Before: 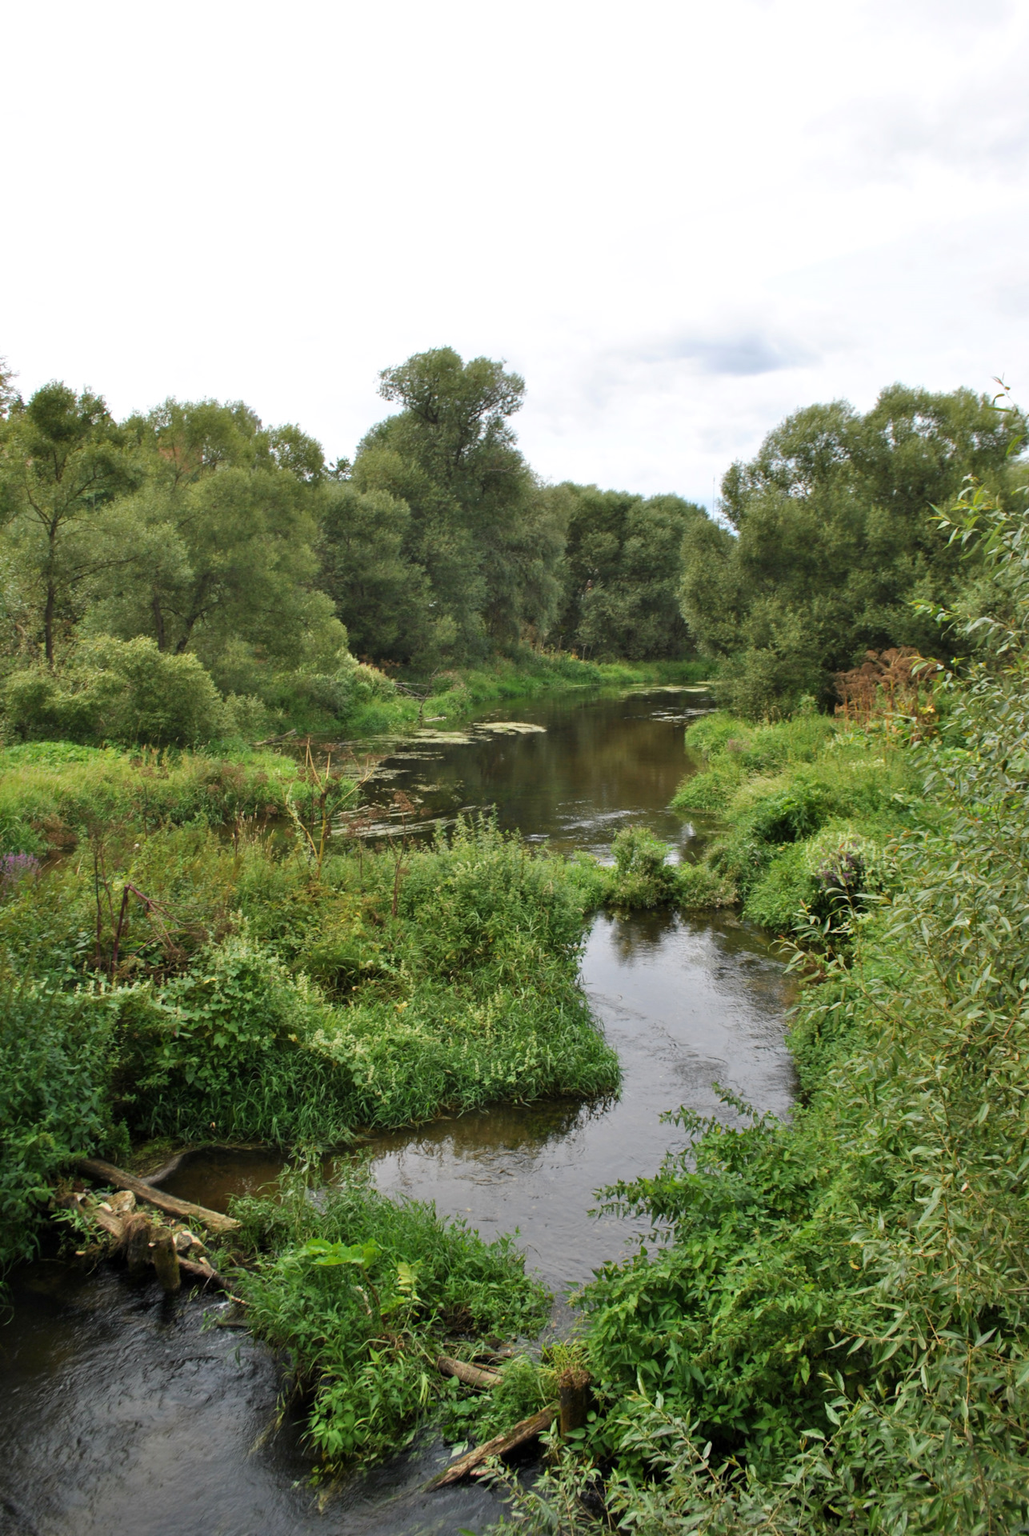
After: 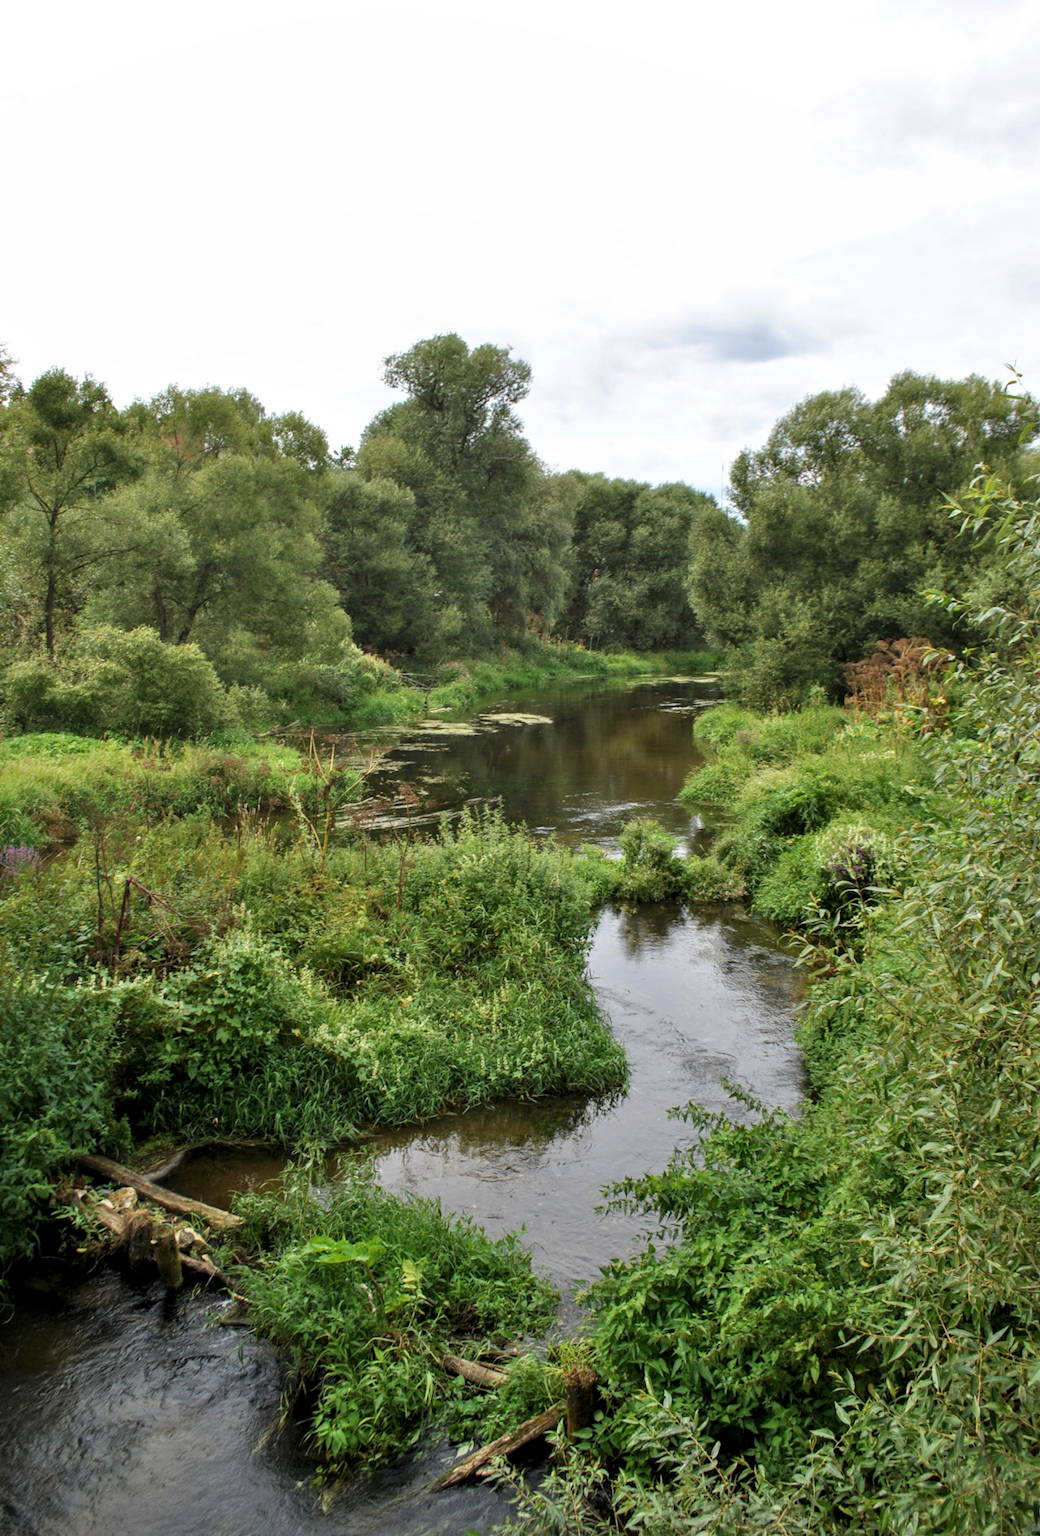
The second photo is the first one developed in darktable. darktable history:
crop: top 1.163%, right 0.052%
local contrast: on, module defaults
